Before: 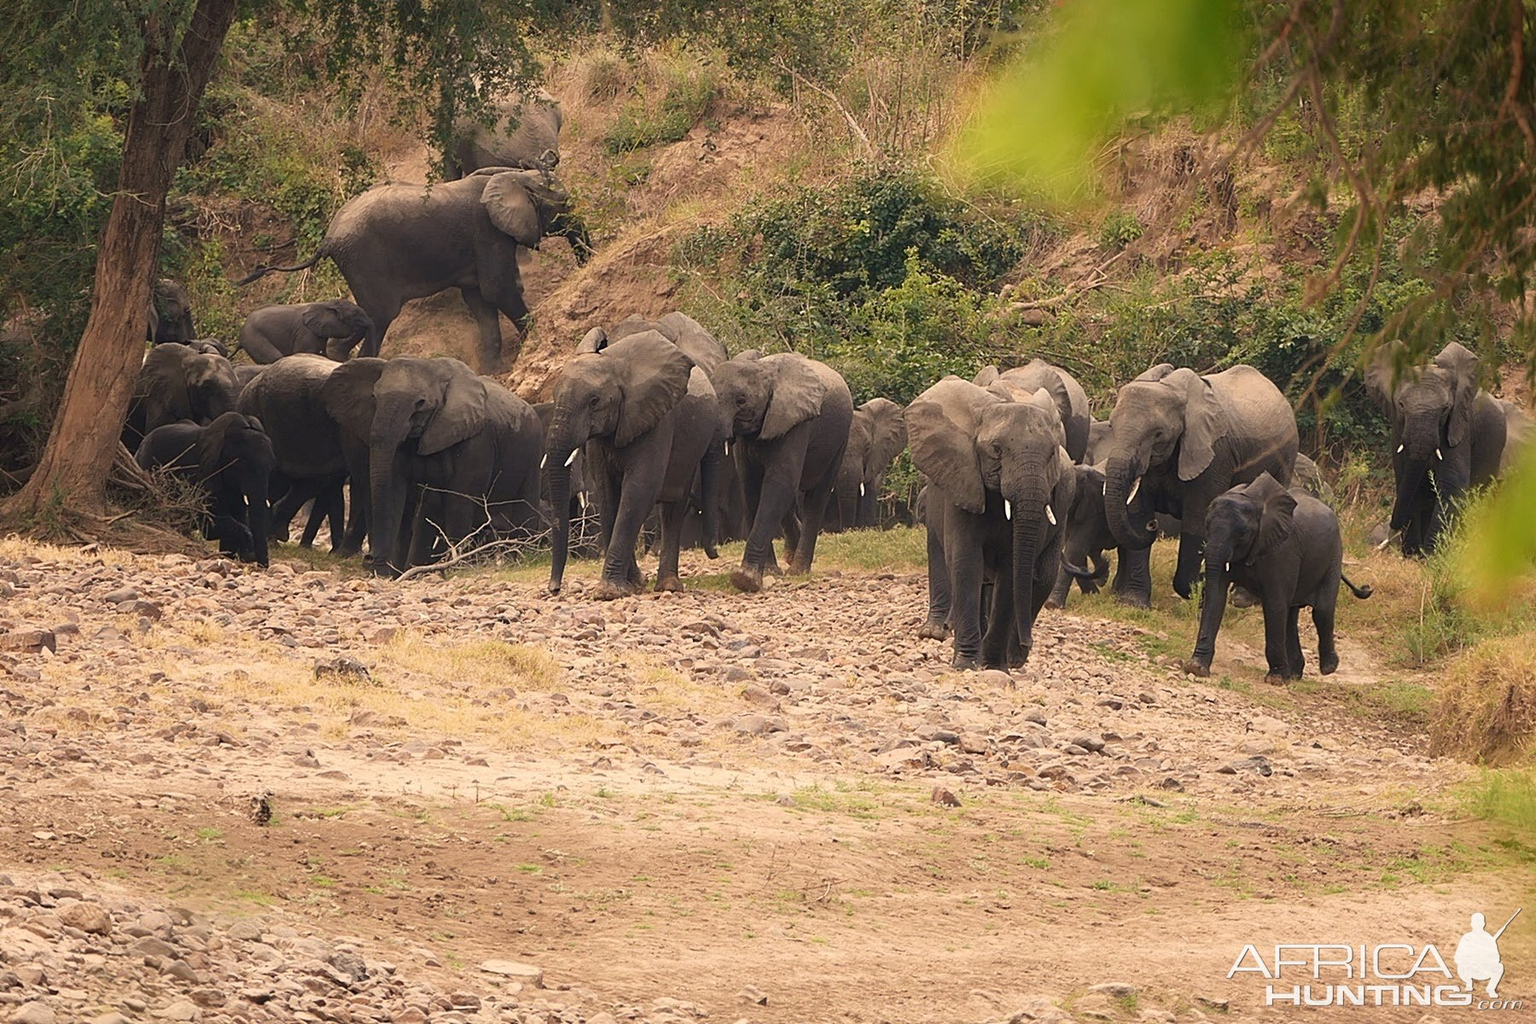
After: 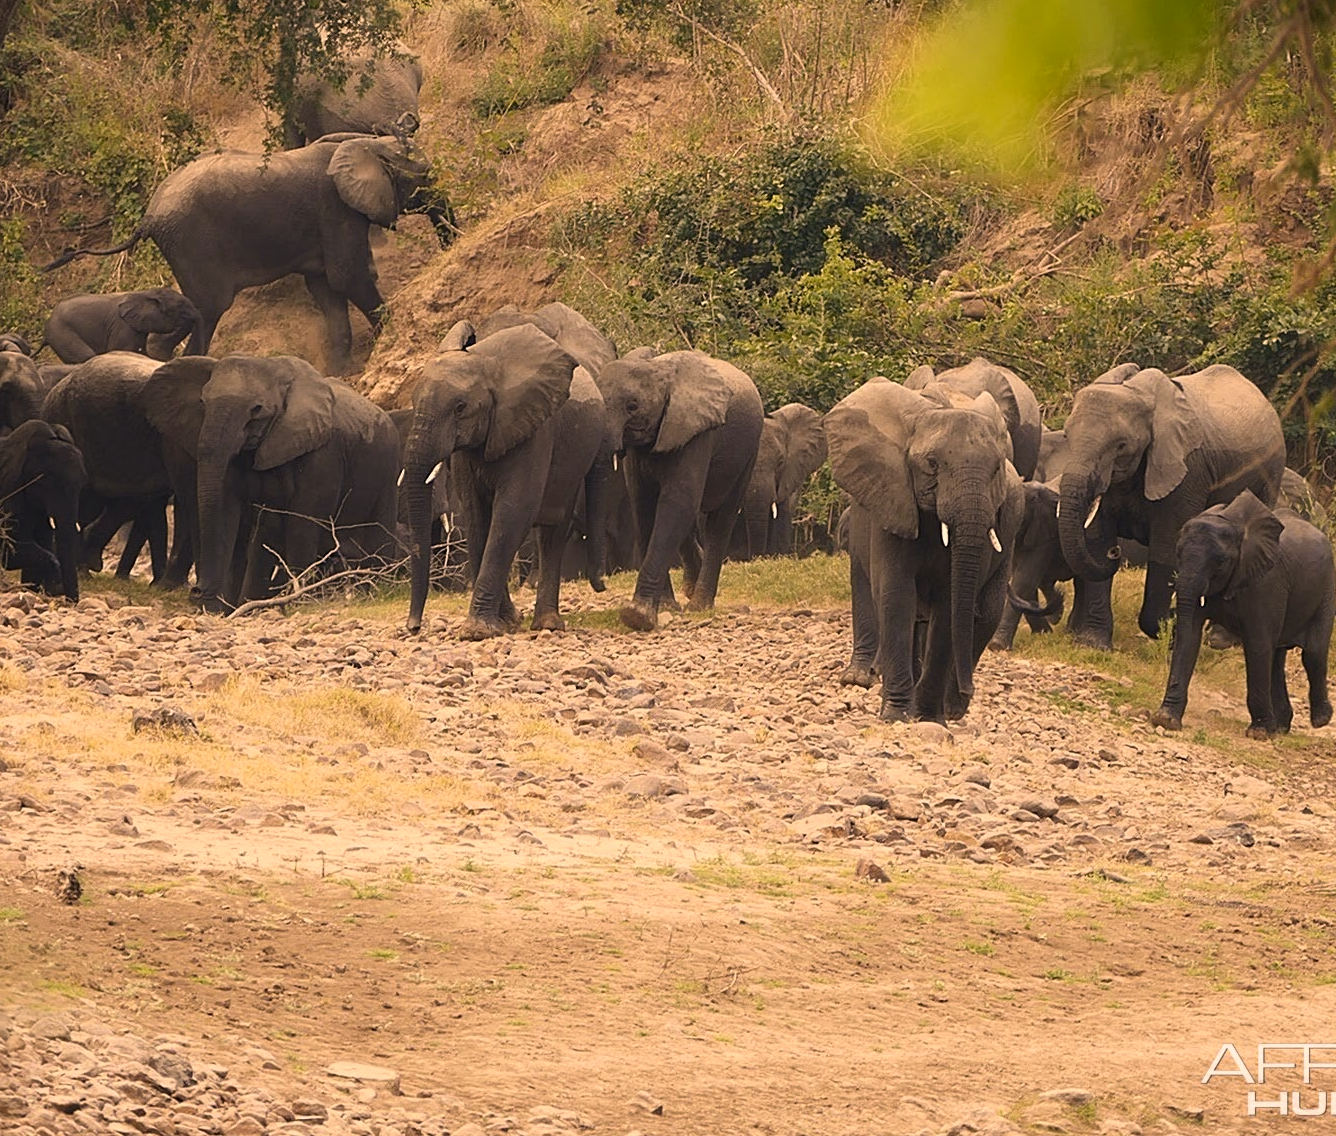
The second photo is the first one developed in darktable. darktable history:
color correction: highlights a* 11.96, highlights b* 11.58
crop and rotate: left 13.15%, top 5.251%, right 12.609%
color contrast: green-magenta contrast 0.81
